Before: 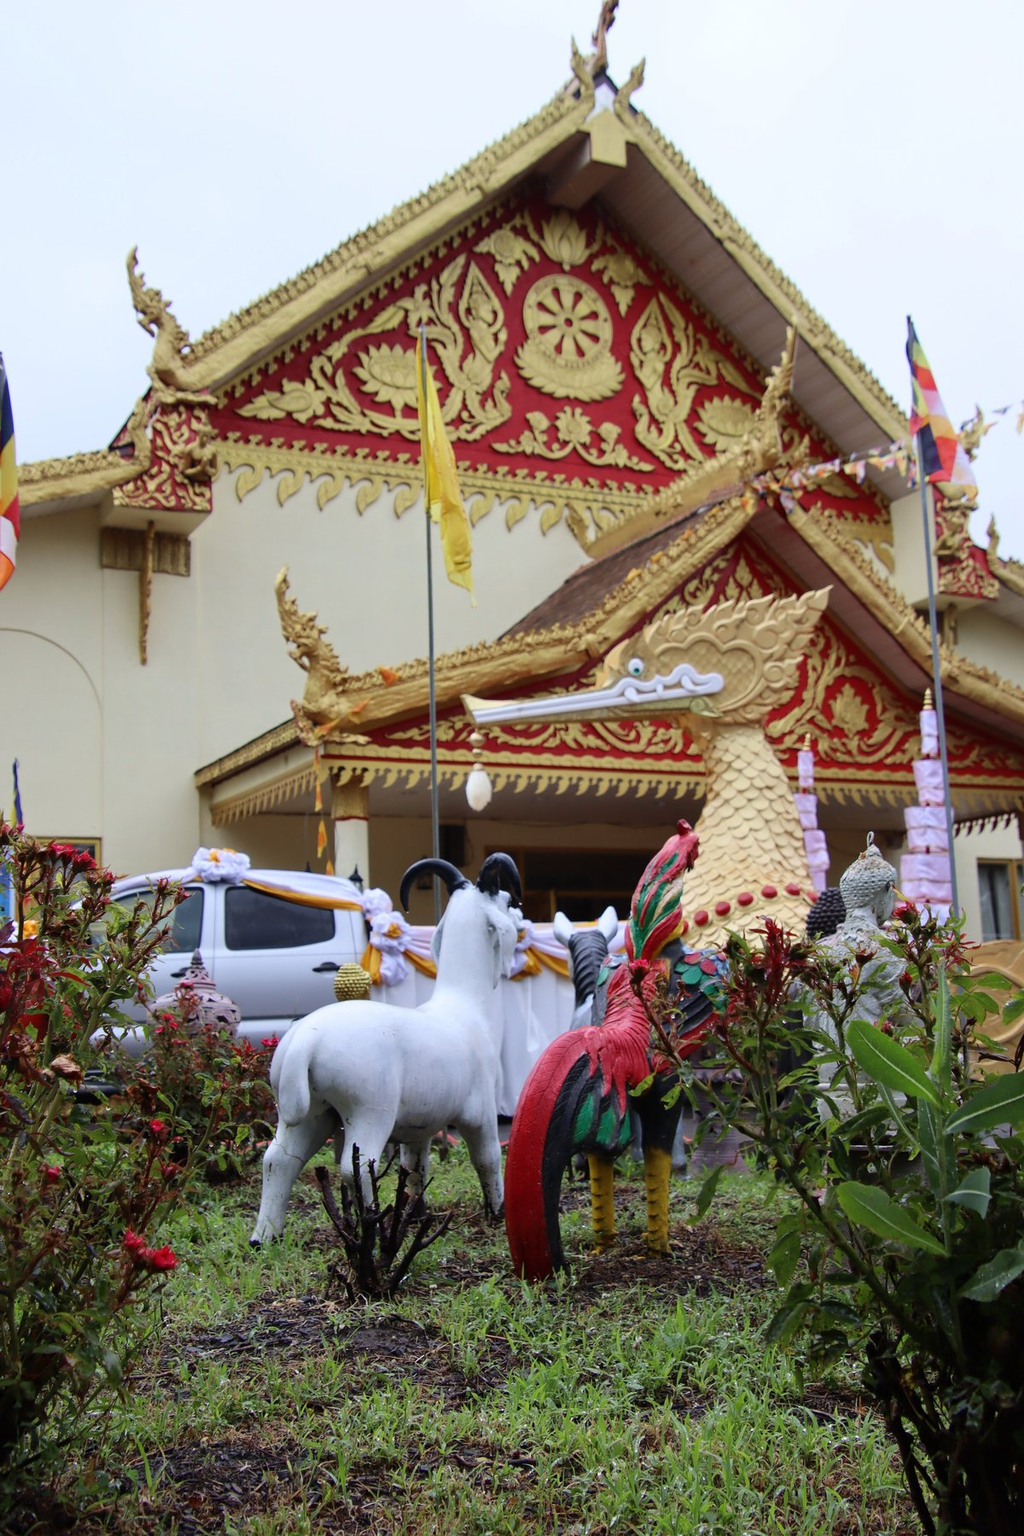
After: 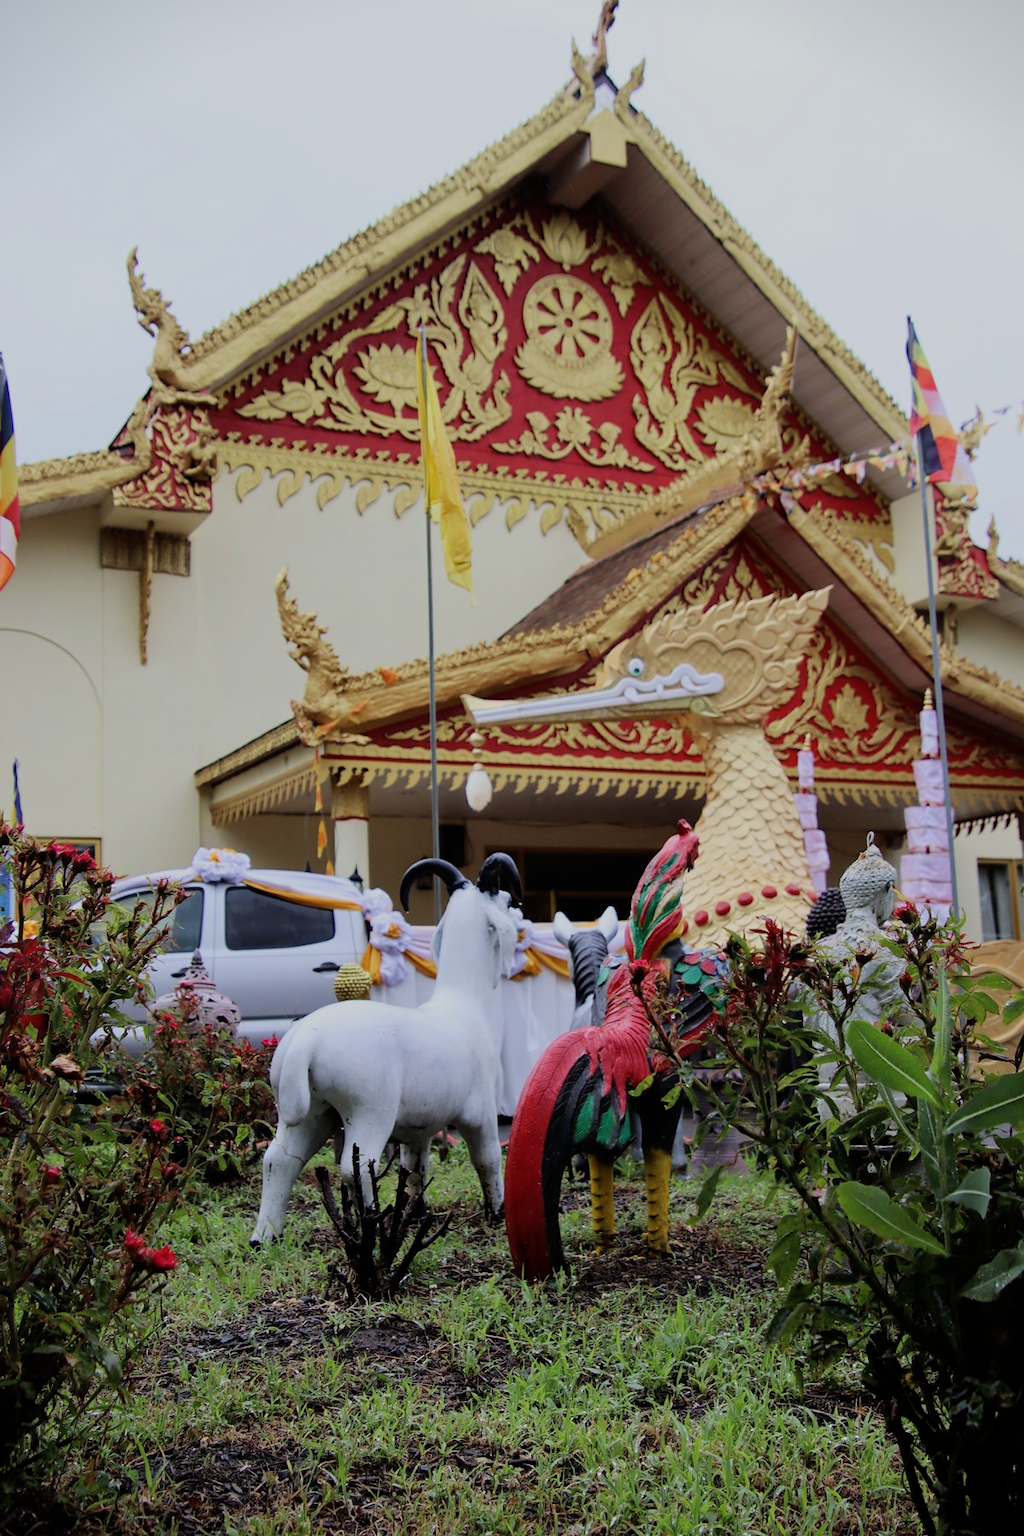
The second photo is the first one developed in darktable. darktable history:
filmic rgb: black relative exposure -7.65 EV, white relative exposure 4.56 EV, hardness 3.61
vignetting: fall-off start 99.54%, saturation 0.38, unbound false
